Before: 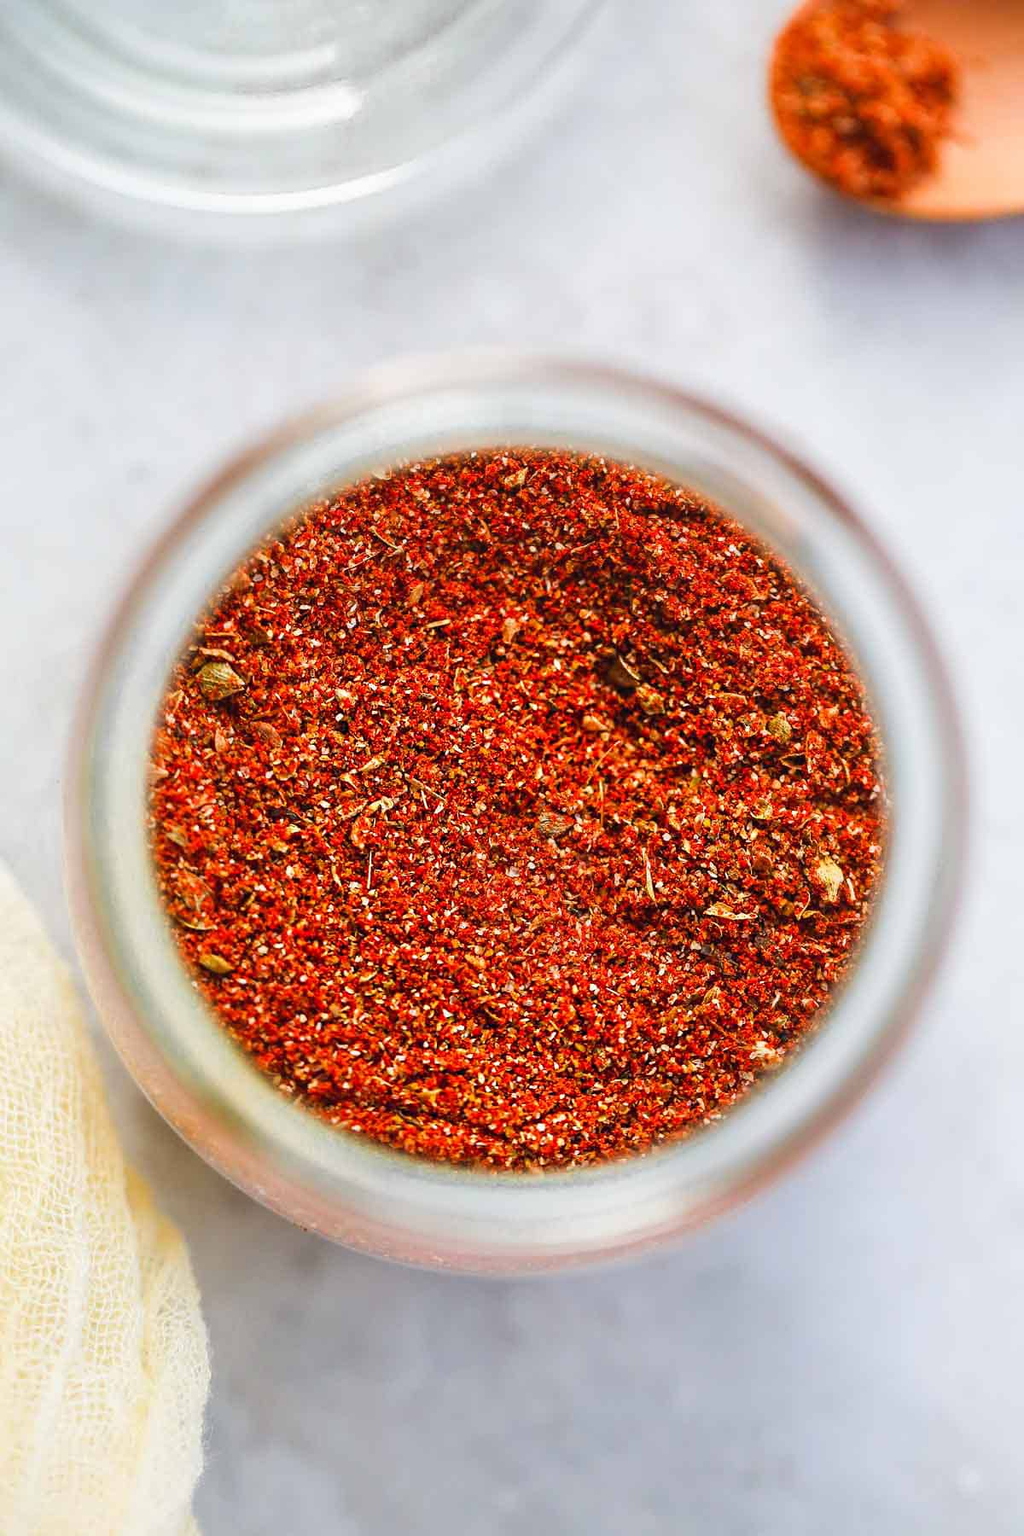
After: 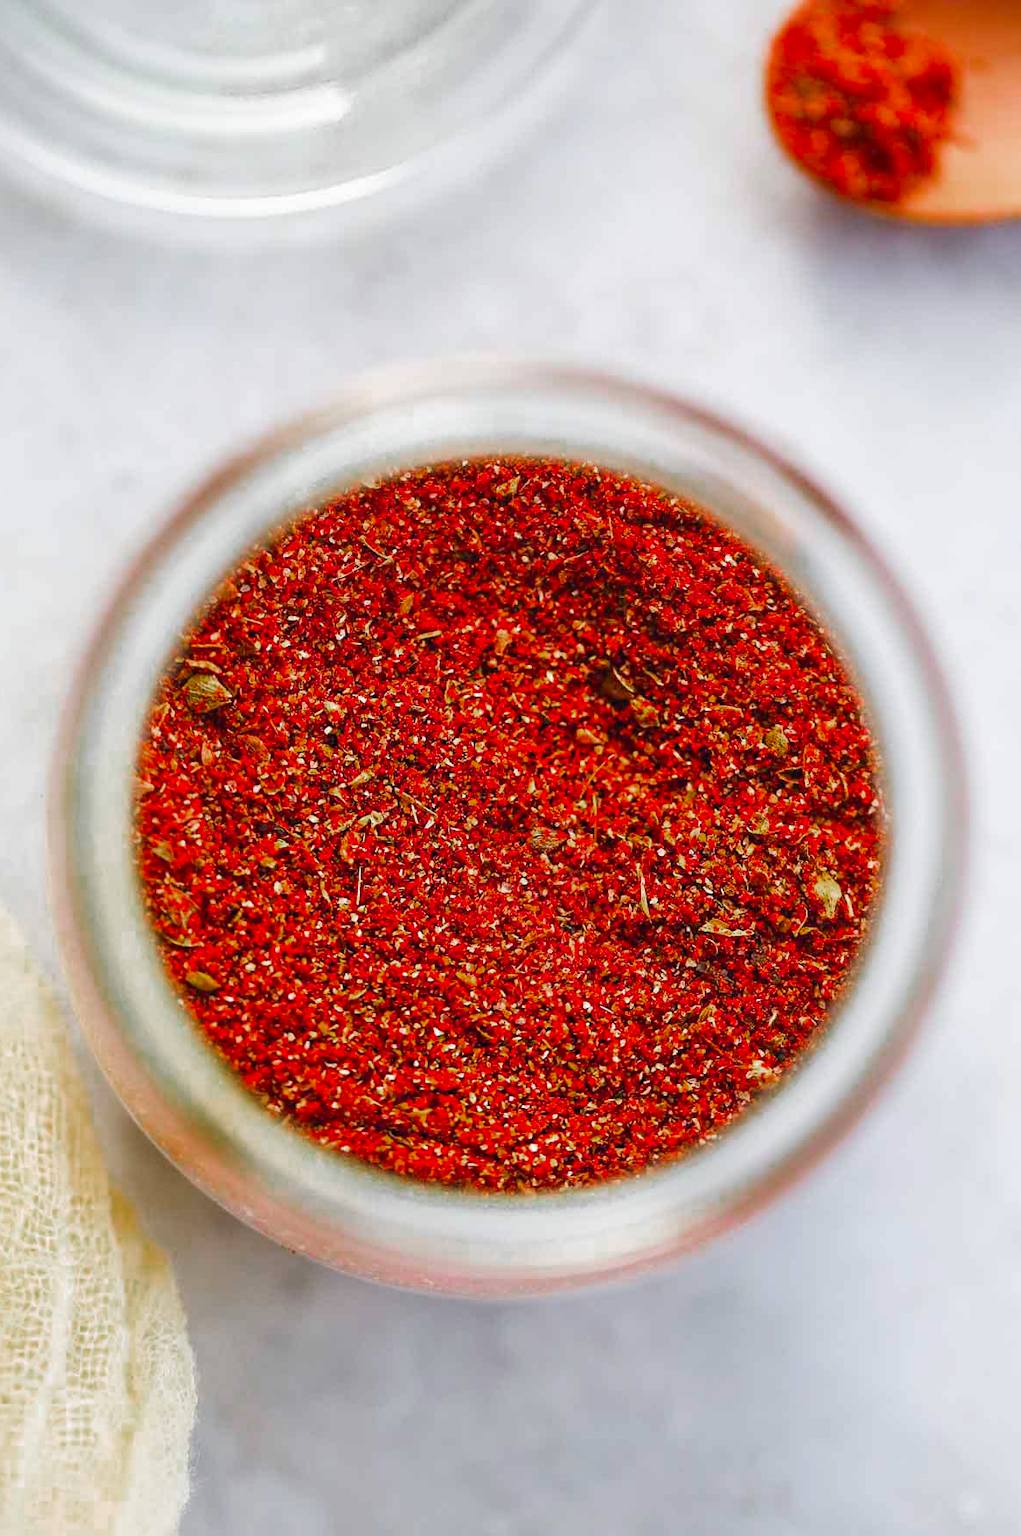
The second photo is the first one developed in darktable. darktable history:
crop: left 1.686%, right 0.285%, bottom 1.739%
color zones: curves: ch0 [(0, 0.48) (0.209, 0.398) (0.305, 0.332) (0.429, 0.493) (0.571, 0.5) (0.714, 0.5) (0.857, 0.5) (1, 0.48)]; ch1 [(0, 0.633) (0.143, 0.586) (0.286, 0.489) (0.429, 0.448) (0.571, 0.31) (0.714, 0.335) (0.857, 0.492) (1, 0.633)]; ch2 [(0, 0.448) (0.143, 0.498) (0.286, 0.5) (0.429, 0.5) (0.571, 0.5) (0.714, 0.5) (0.857, 0.5) (1, 0.448)]
